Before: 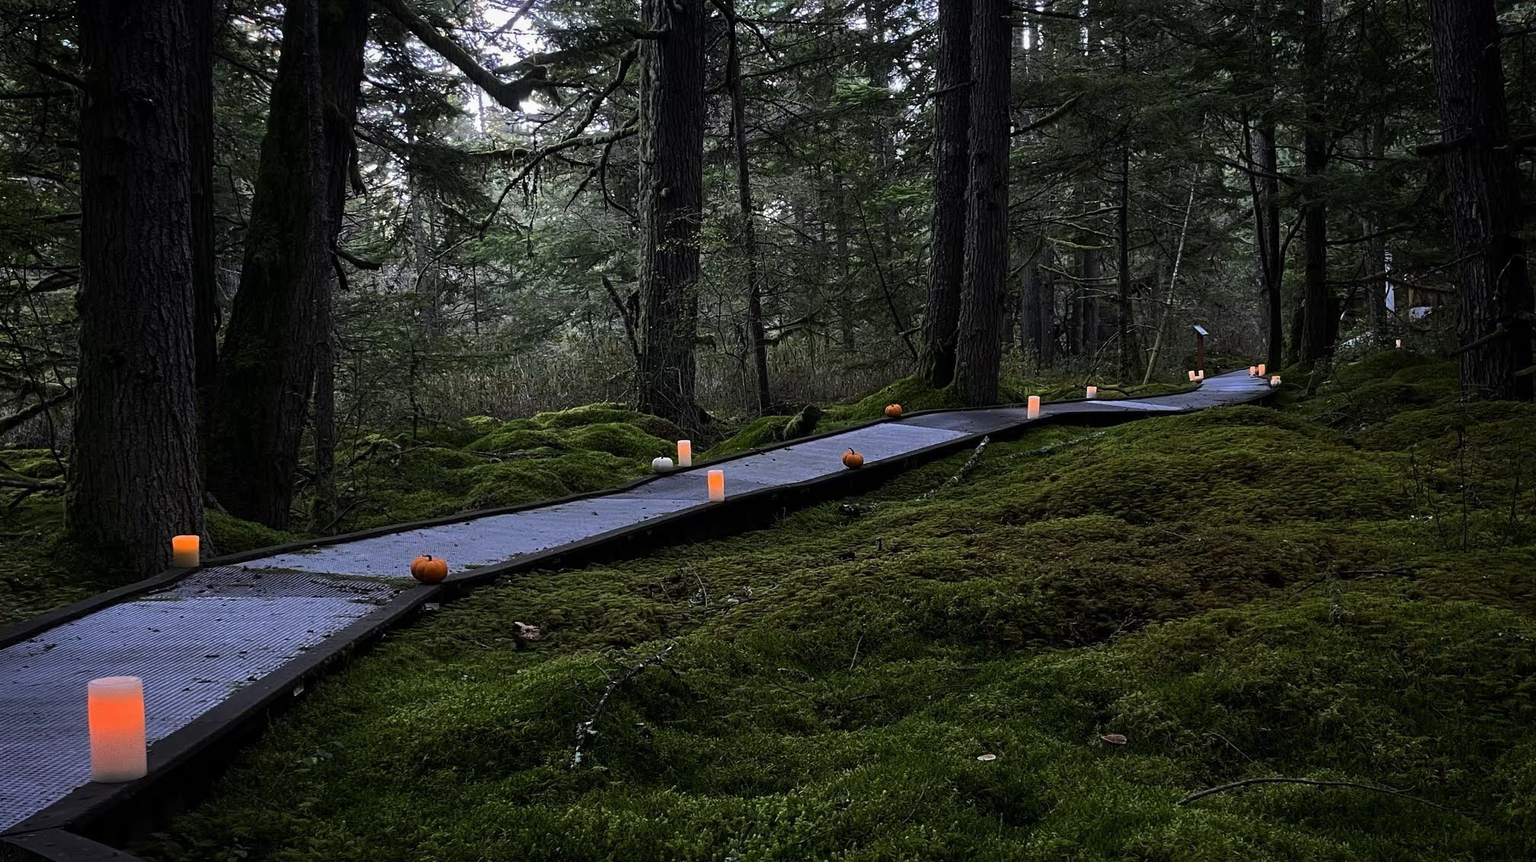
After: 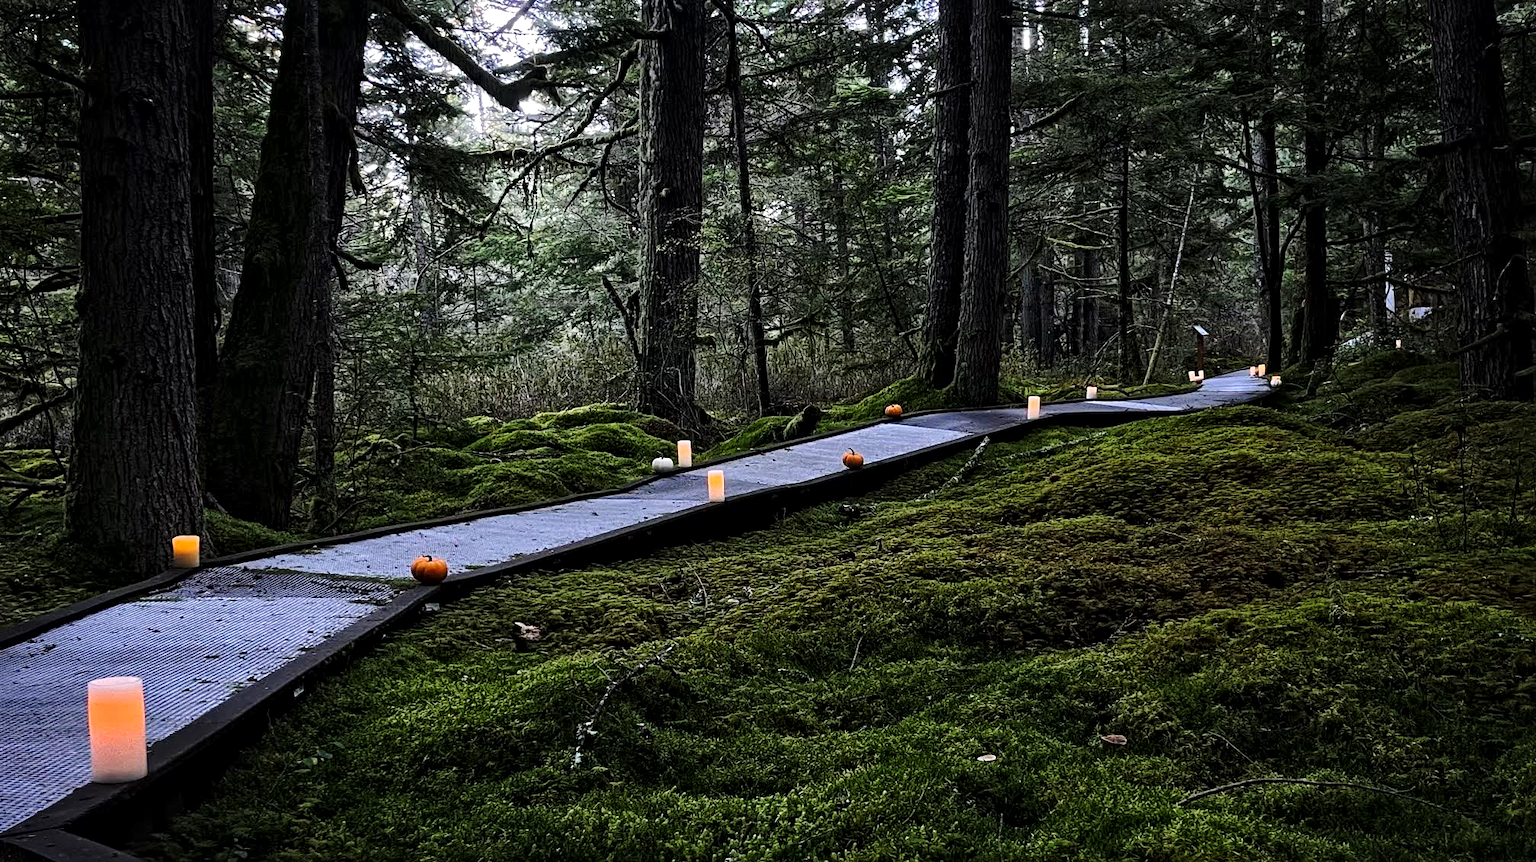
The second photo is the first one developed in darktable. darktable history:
local contrast: mode bilateral grid, contrast 20, coarseness 19, detail 163%, midtone range 0.2
tone equalizer: -8 EV 0.06 EV, smoothing diameter 25%, edges refinement/feathering 10, preserve details guided filter
base curve: curves: ch0 [(0, 0) (0.028, 0.03) (0.121, 0.232) (0.46, 0.748) (0.859, 0.968) (1, 1)], preserve colors none
